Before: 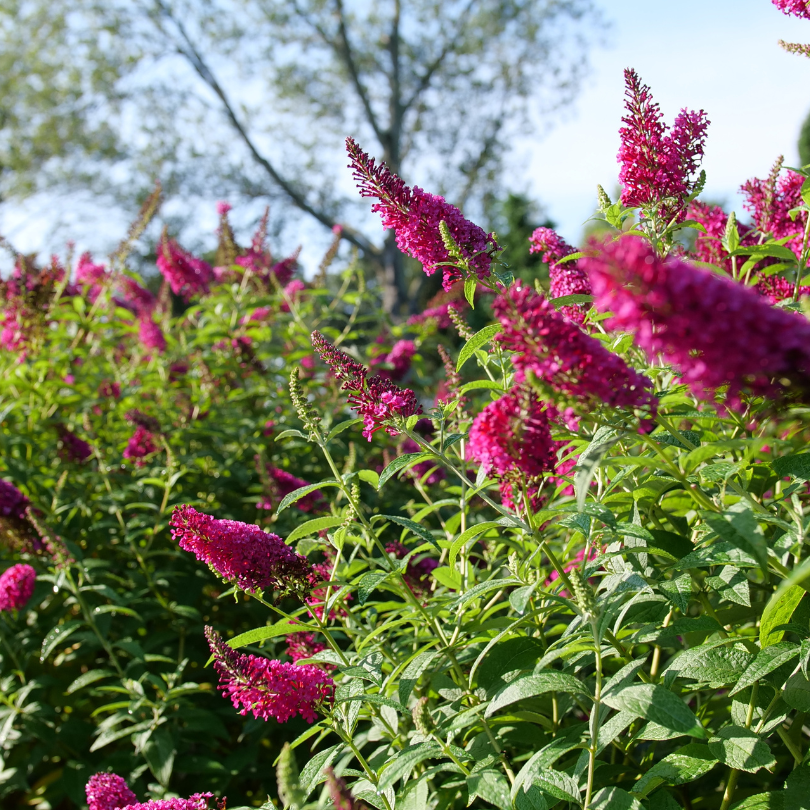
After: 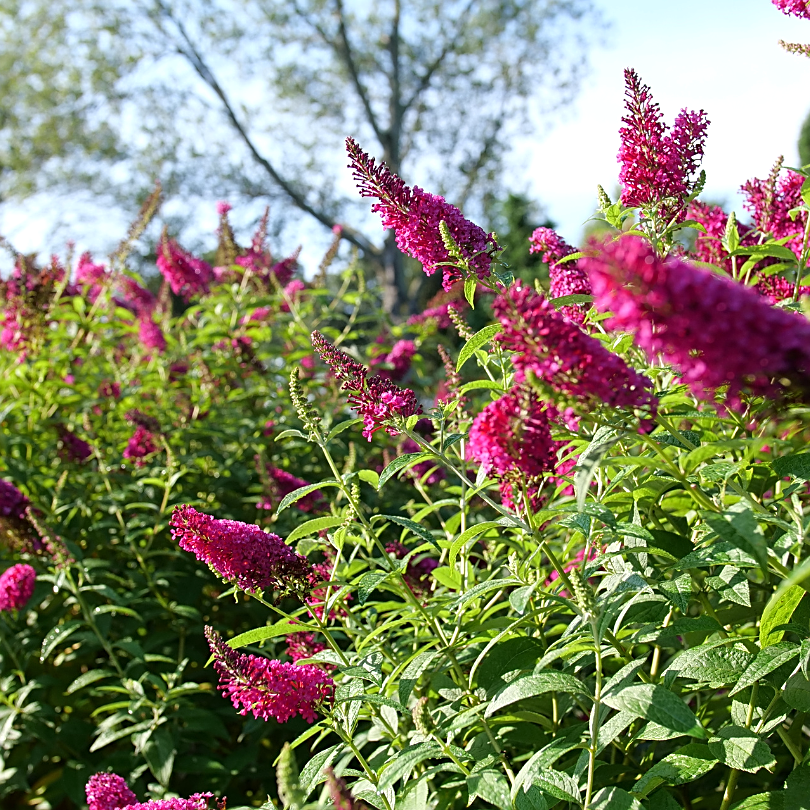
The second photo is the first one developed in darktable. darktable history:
sharpen: on, module defaults
exposure: exposure 0.204 EV, compensate highlight preservation false
